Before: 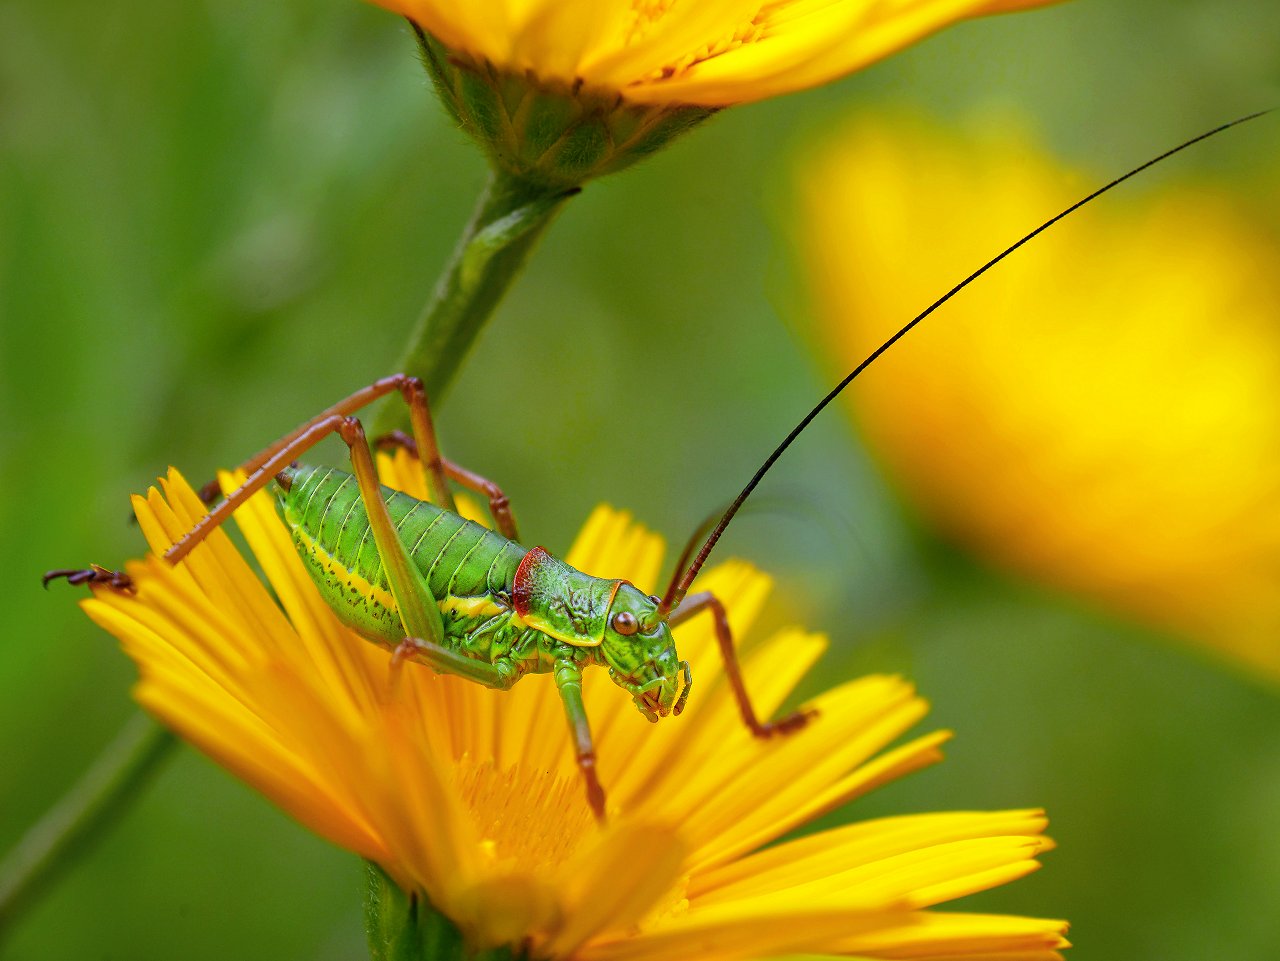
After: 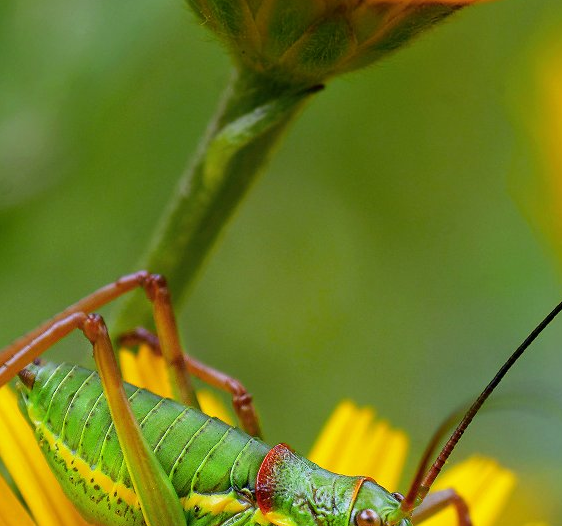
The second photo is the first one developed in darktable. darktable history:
crop: left 20.144%, top 10.805%, right 35.926%, bottom 34.451%
